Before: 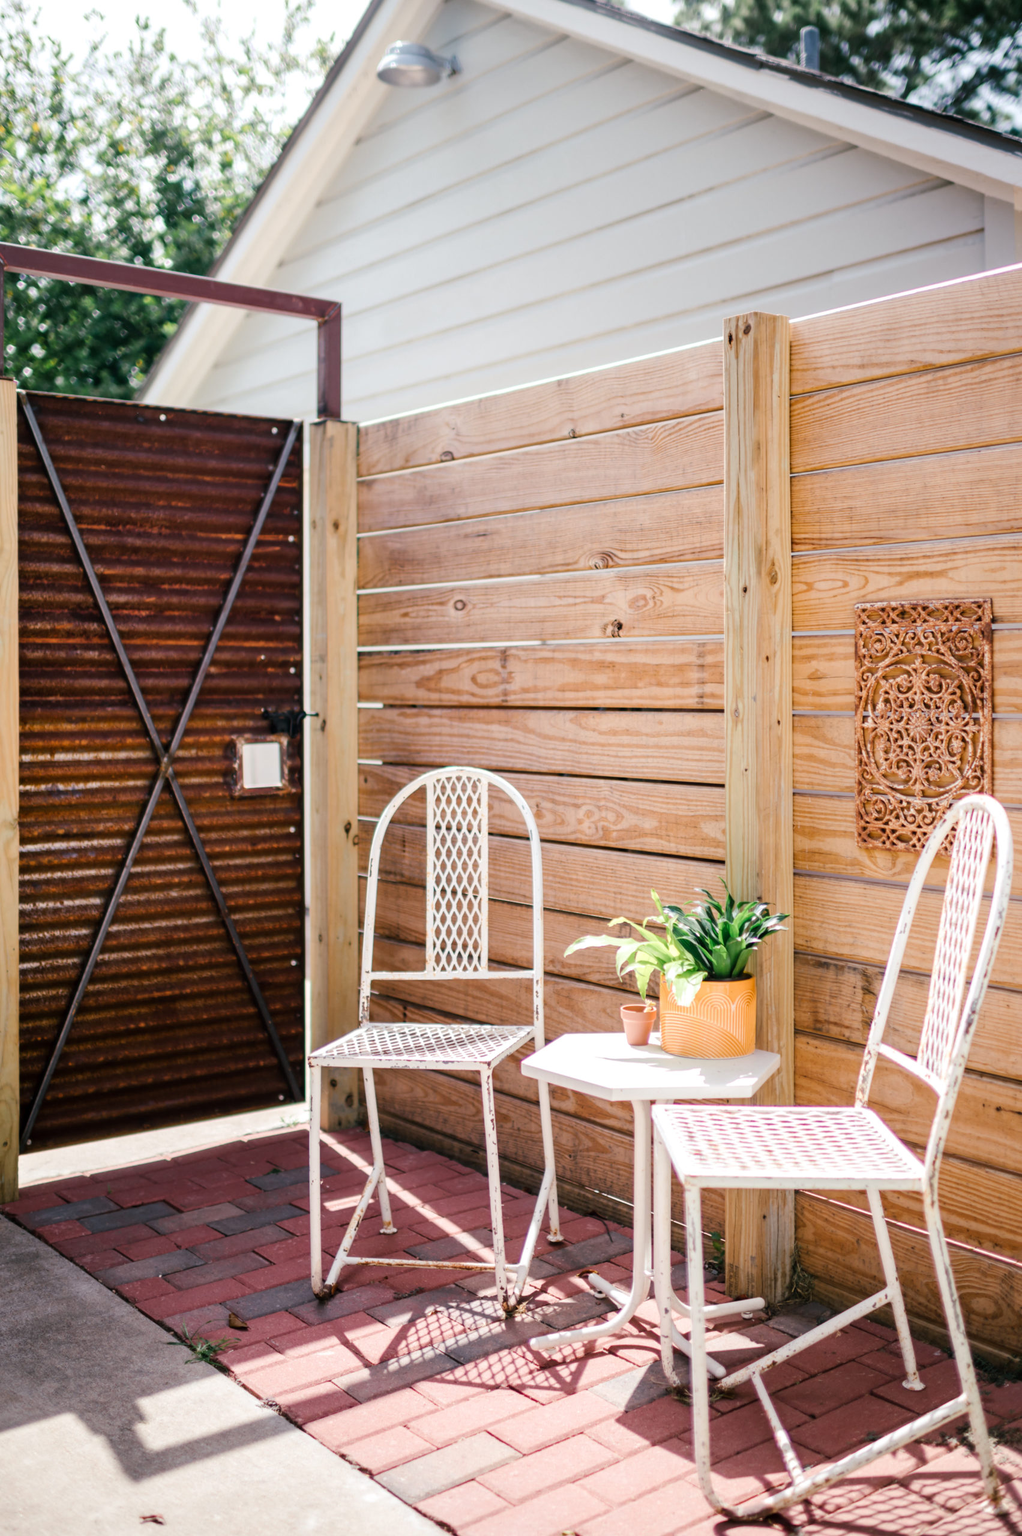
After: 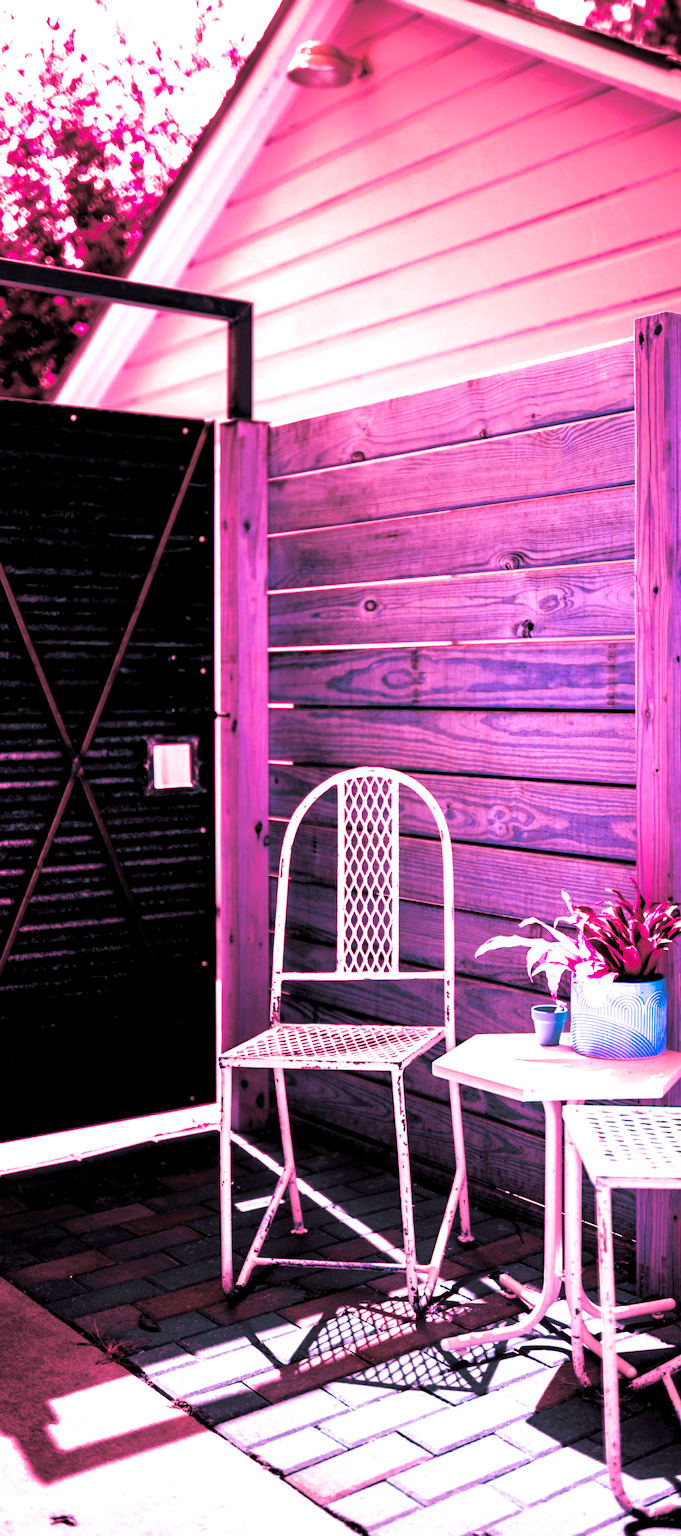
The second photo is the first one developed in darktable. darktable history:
color balance rgb: shadows lift › luminance -18.76%, shadows lift › chroma 35.44%, power › luminance -3.76%, power › hue 142.17°, highlights gain › chroma 7.5%, highlights gain › hue 184.75°, global offset › luminance -0.52%, global offset › chroma 0.91%, global offset › hue 173.36°, shadows fall-off 300%, white fulcrum 2 EV, highlights fall-off 300%, linear chroma grading › shadows 17.19%, linear chroma grading › highlights 61.12%, linear chroma grading › global chroma 50%, hue shift -150.52°, perceptual brilliance grading › global brilliance 12%, mask middle-gray fulcrum 100%, contrast gray fulcrum 38.43%, contrast 35.15%, saturation formula JzAzBz (2021)
crop and rotate: left 8.786%, right 24.548%
exposure: exposure 0.131 EV, compensate highlight preservation false
split-toning: shadows › saturation 0.24, highlights › hue 54°, highlights › saturation 0.24
